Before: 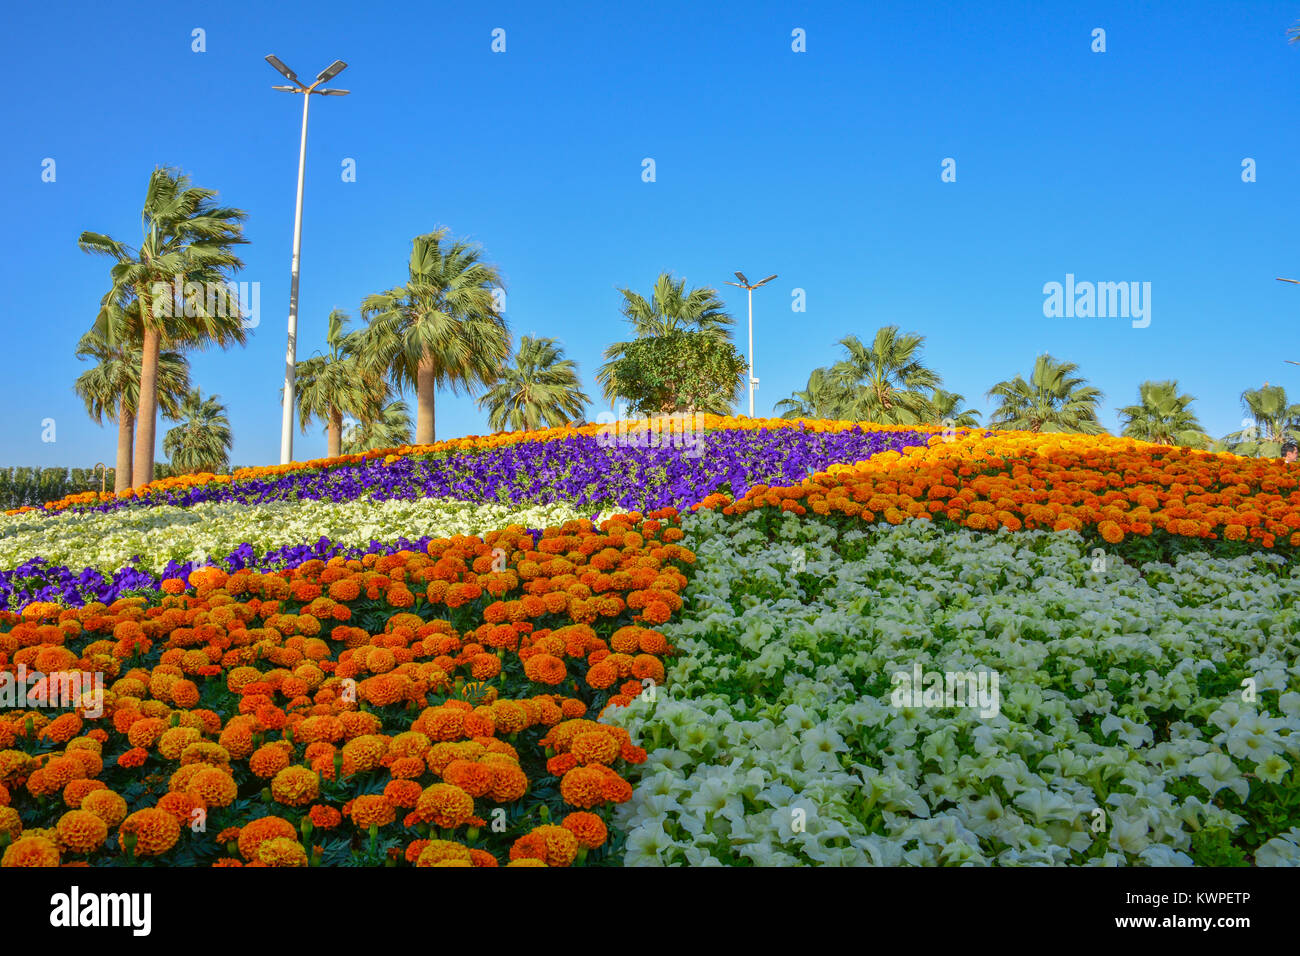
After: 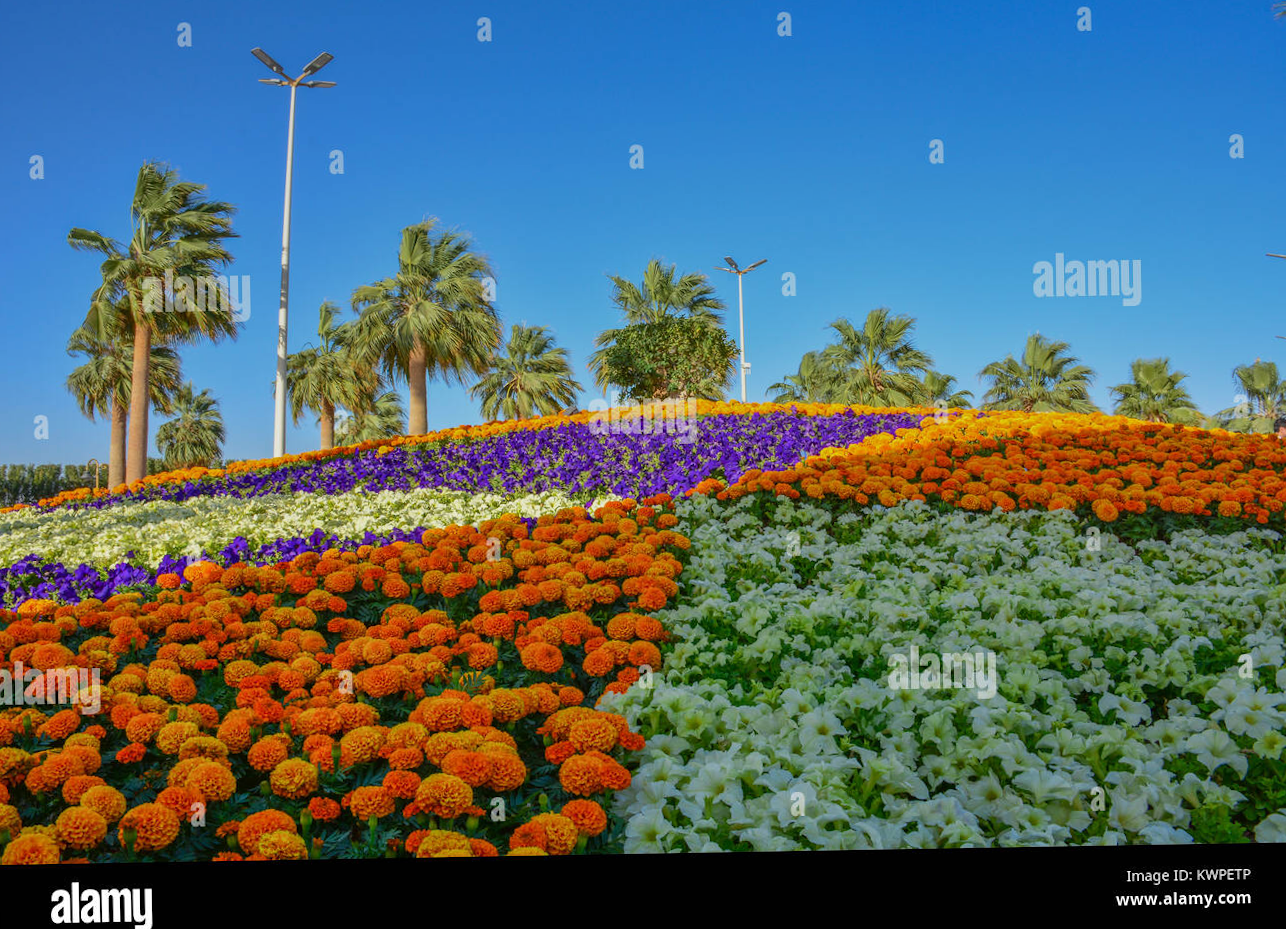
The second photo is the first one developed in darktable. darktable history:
graduated density: on, module defaults
rotate and perspective: rotation -1°, crop left 0.011, crop right 0.989, crop top 0.025, crop bottom 0.975
